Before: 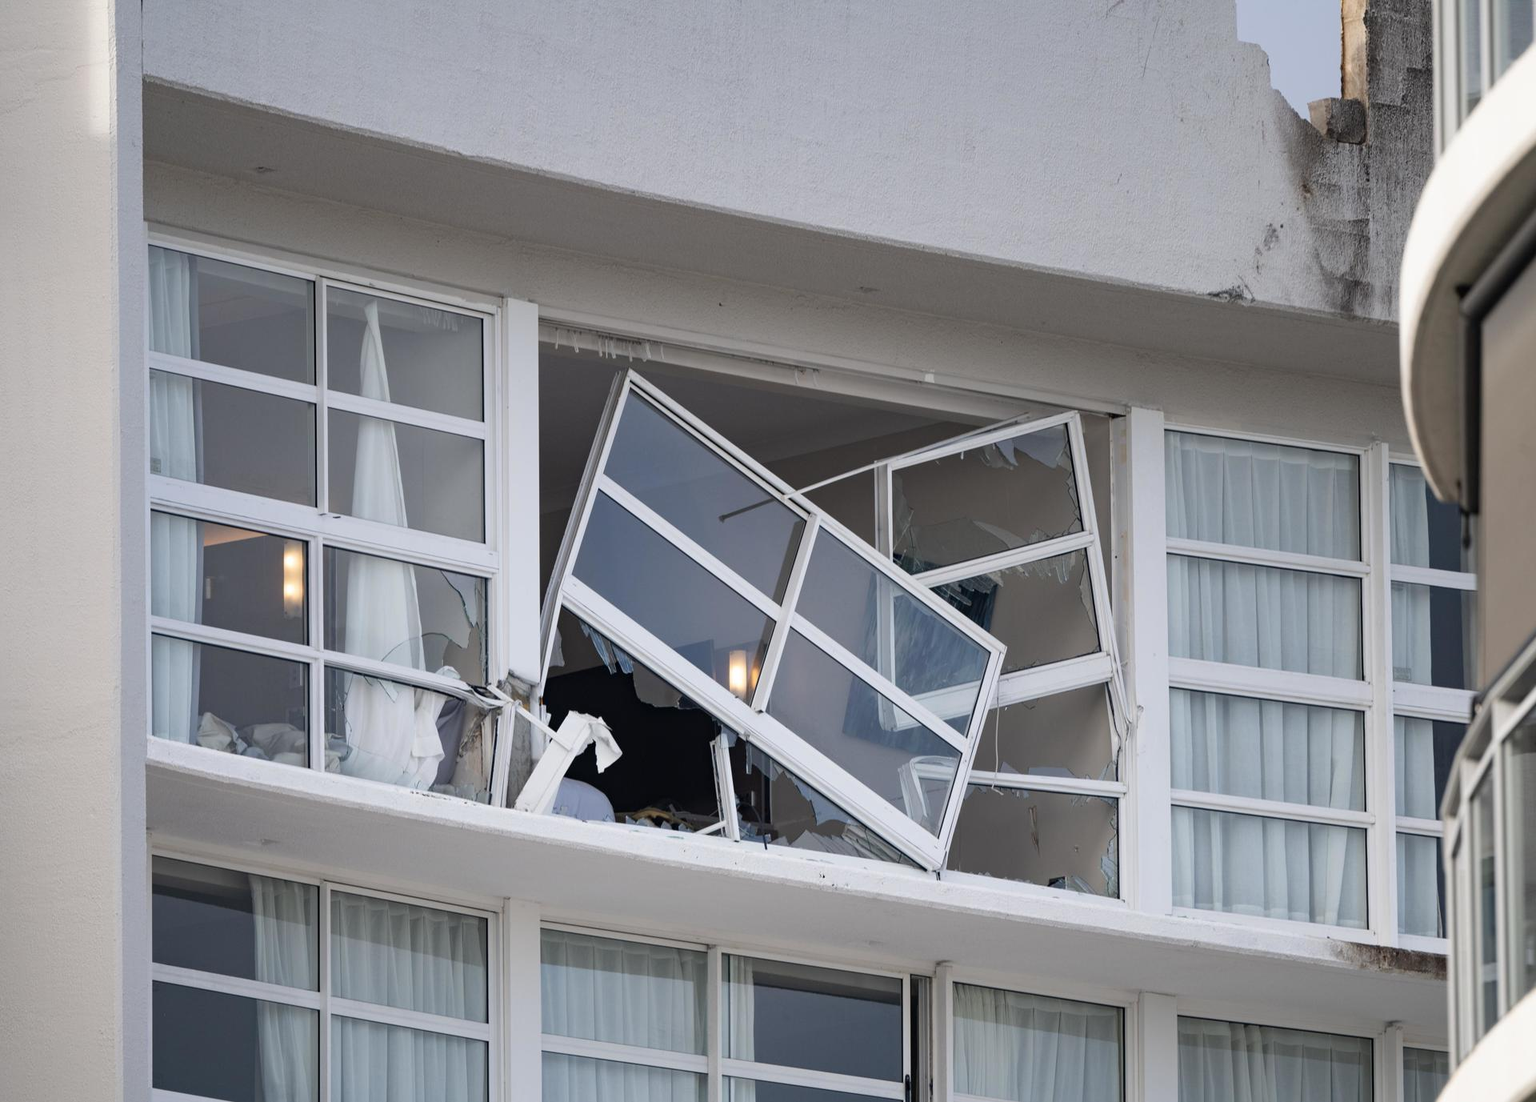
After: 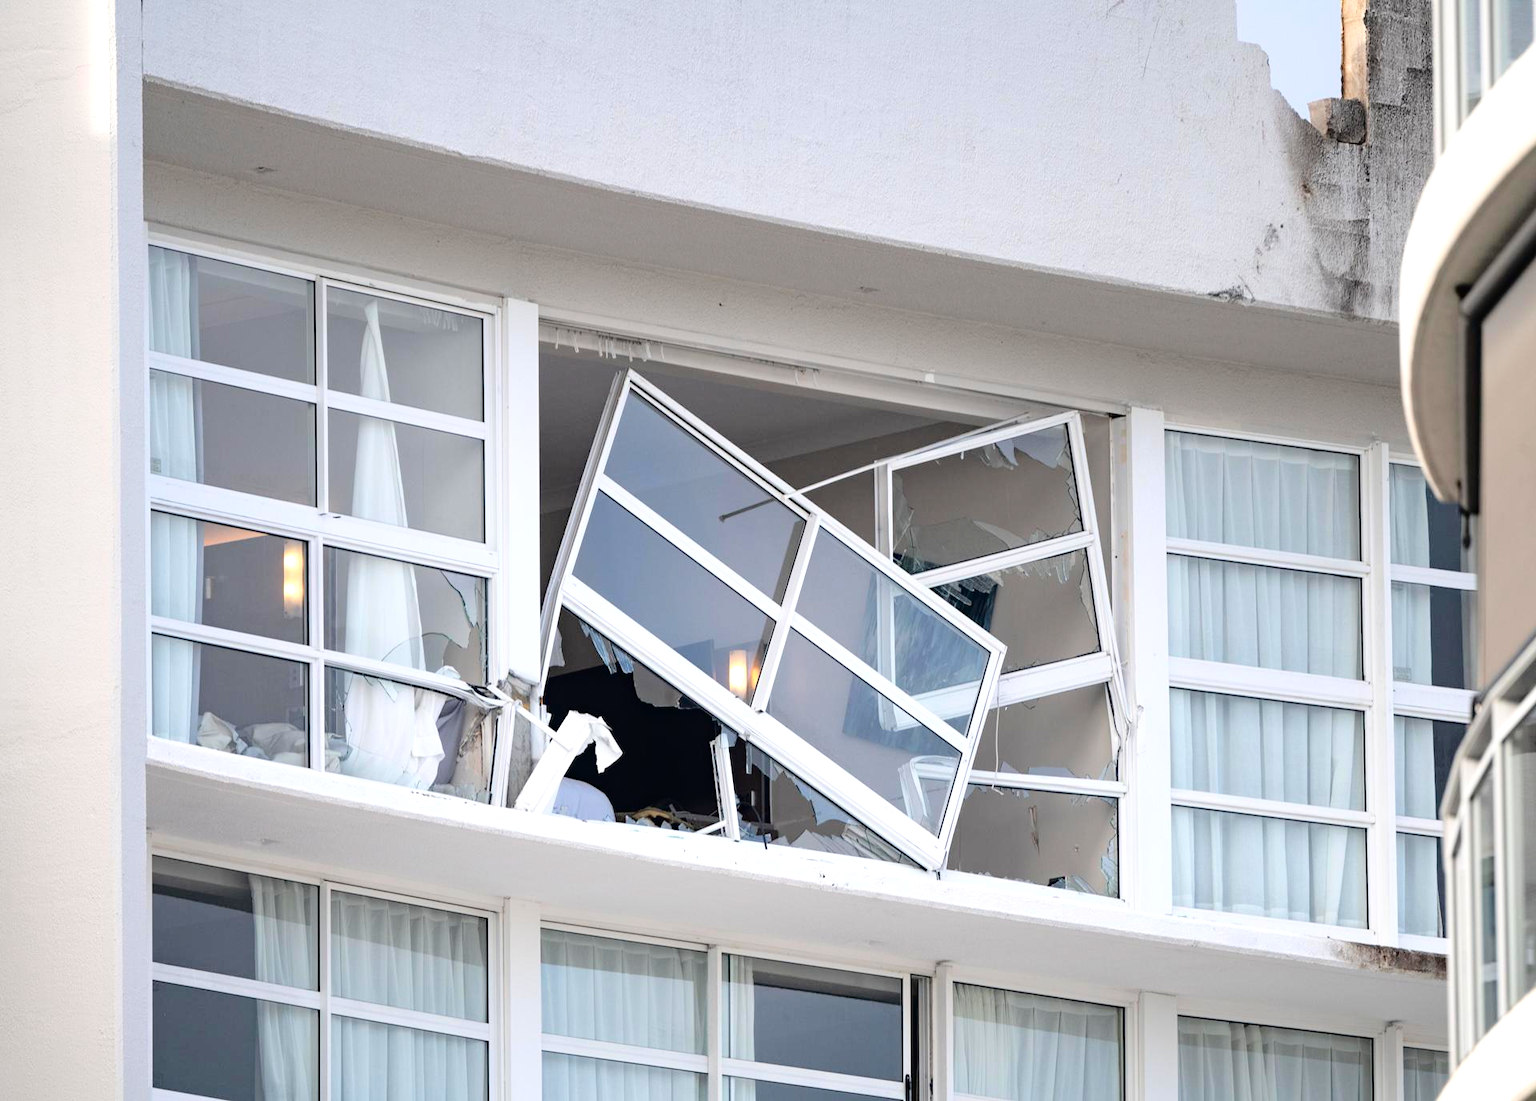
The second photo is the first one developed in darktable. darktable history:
tone curve: curves: ch0 [(0, 0) (0.003, 0.01) (0.011, 0.01) (0.025, 0.011) (0.044, 0.019) (0.069, 0.032) (0.1, 0.054) (0.136, 0.088) (0.177, 0.138) (0.224, 0.214) (0.277, 0.297) (0.335, 0.391) (0.399, 0.469) (0.468, 0.551) (0.543, 0.622) (0.623, 0.699) (0.709, 0.775) (0.801, 0.85) (0.898, 0.929) (1, 1)], color space Lab, independent channels, preserve colors none
exposure: exposure 0.6 EV, compensate exposure bias true, compensate highlight preservation false
